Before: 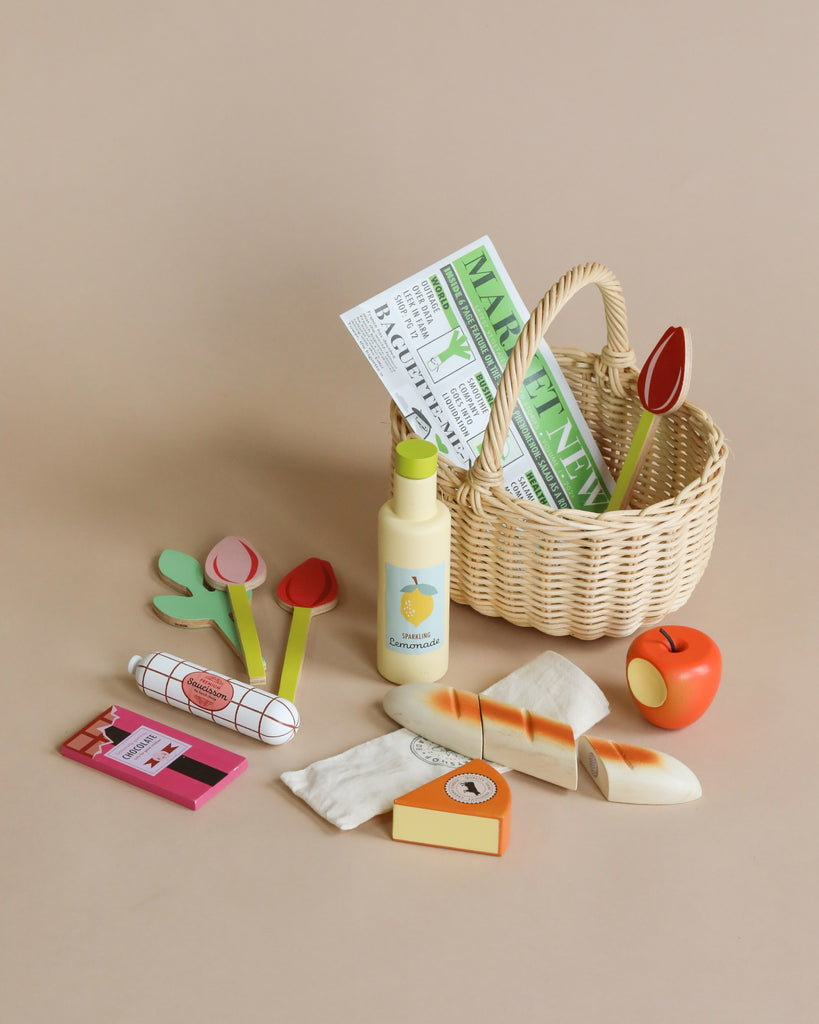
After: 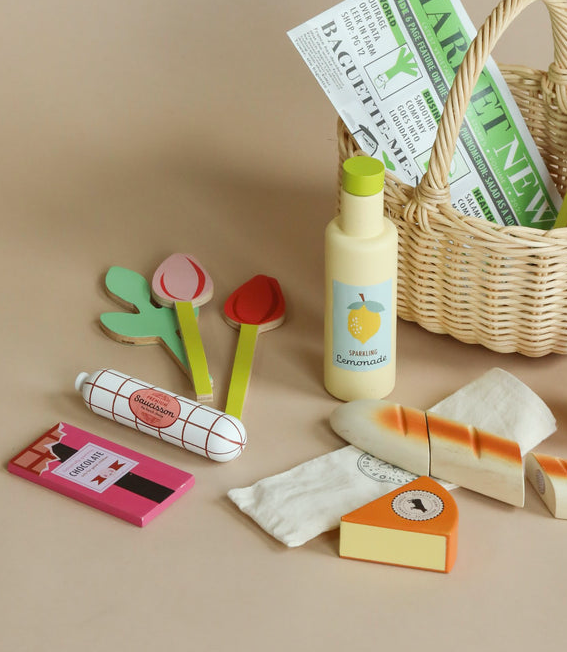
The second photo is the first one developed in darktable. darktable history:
crop: left 6.488%, top 27.668%, right 24.183%, bottom 8.656%
color correction: highlights a* -2.68, highlights b* 2.57
